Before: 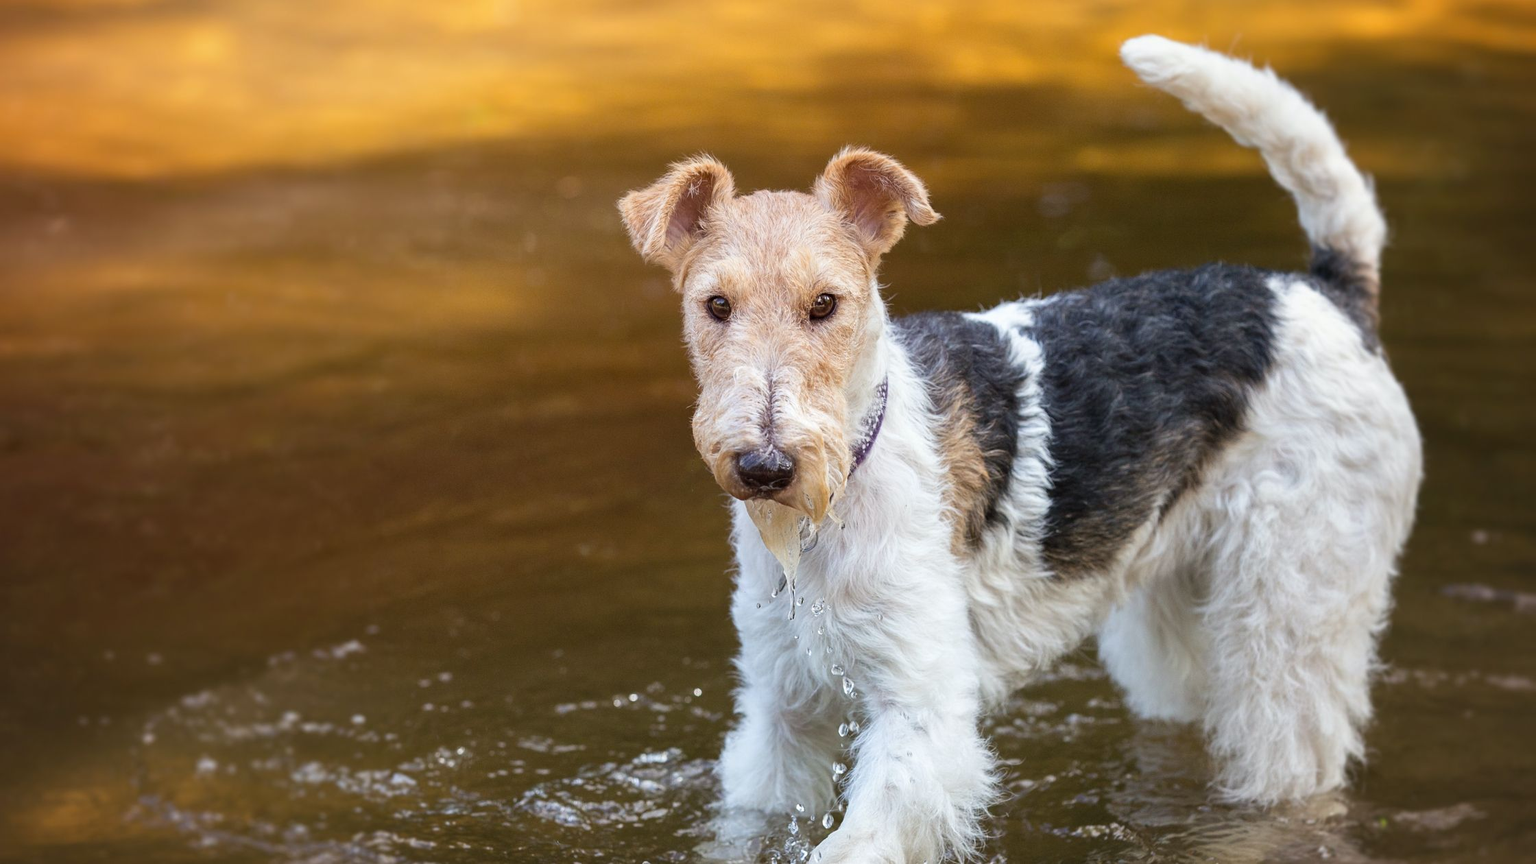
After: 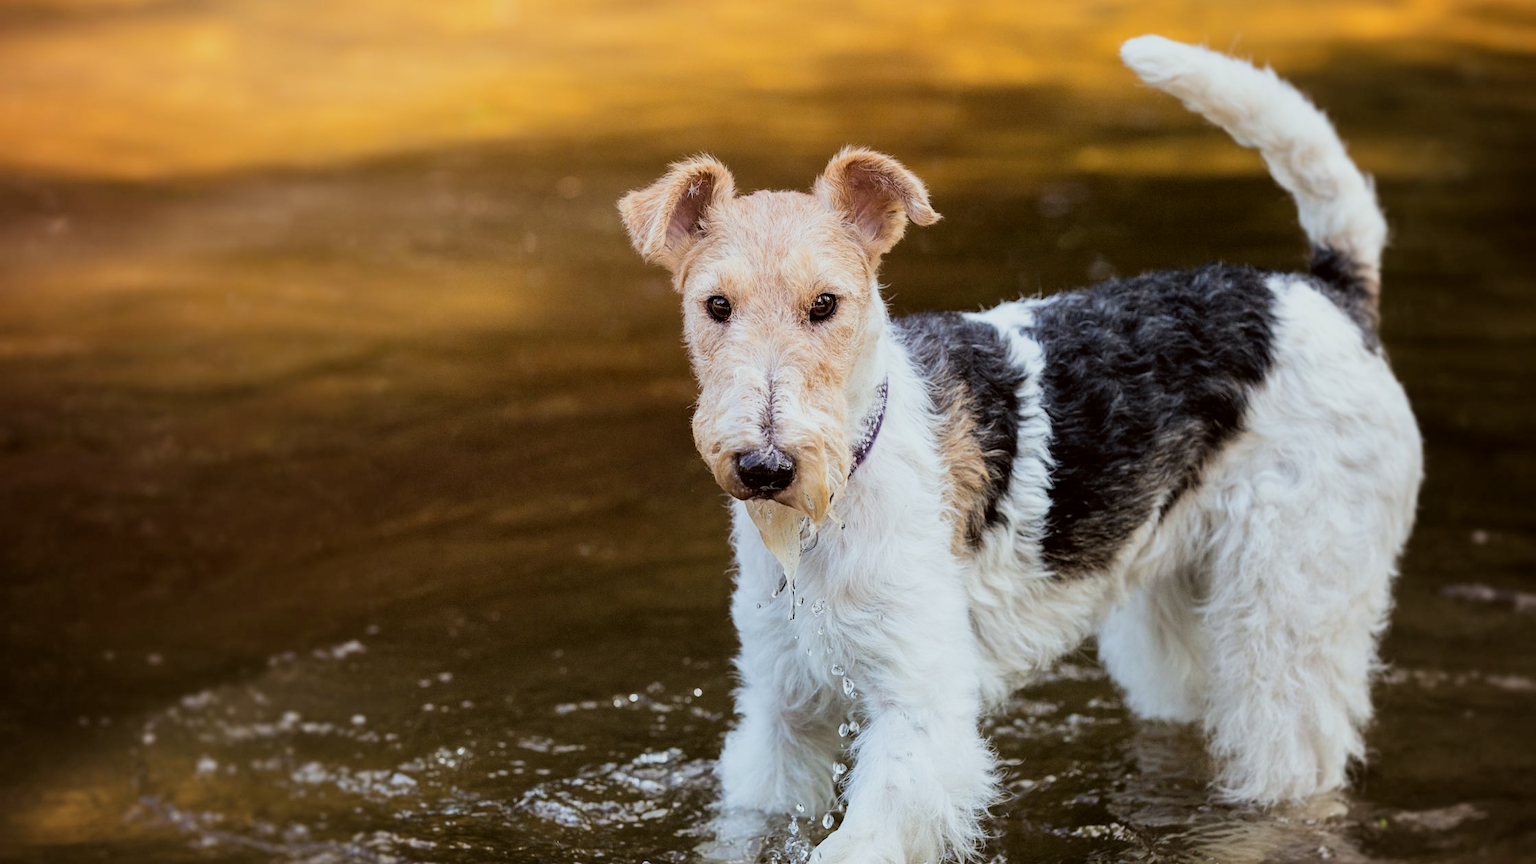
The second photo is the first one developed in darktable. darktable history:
color correction: highlights a* -2.73, highlights b* -2.09, shadows a* 2.41, shadows b* 2.73
filmic rgb: black relative exposure -5 EV, hardness 2.88, contrast 1.3
